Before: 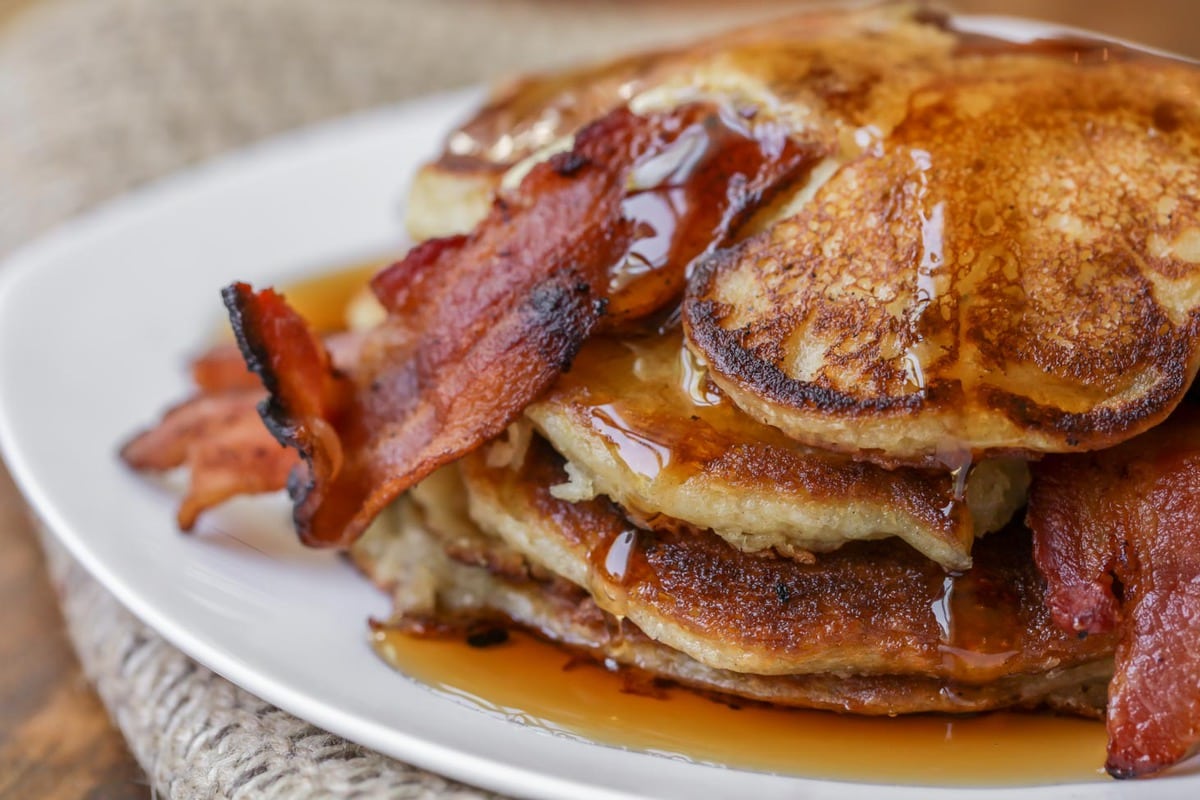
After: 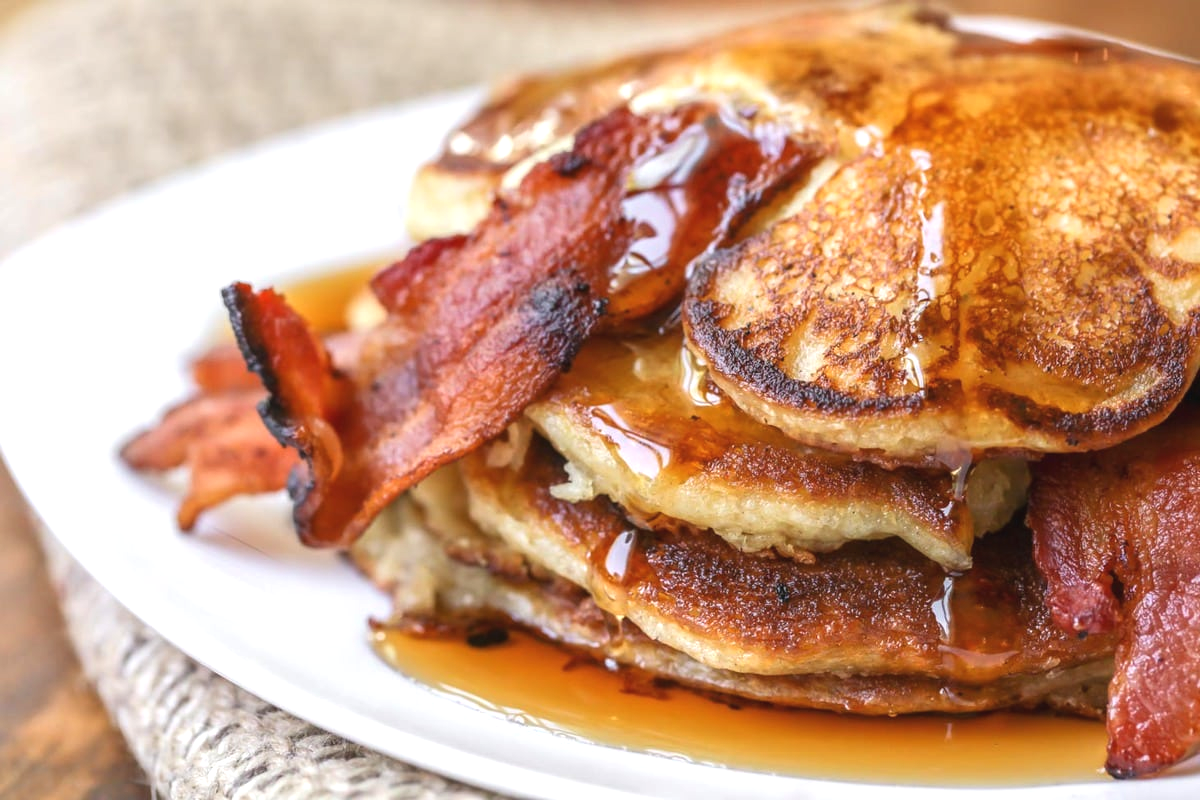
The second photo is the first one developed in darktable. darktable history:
exposure: black level correction -0.002, exposure 0.712 EV, compensate highlight preservation false
